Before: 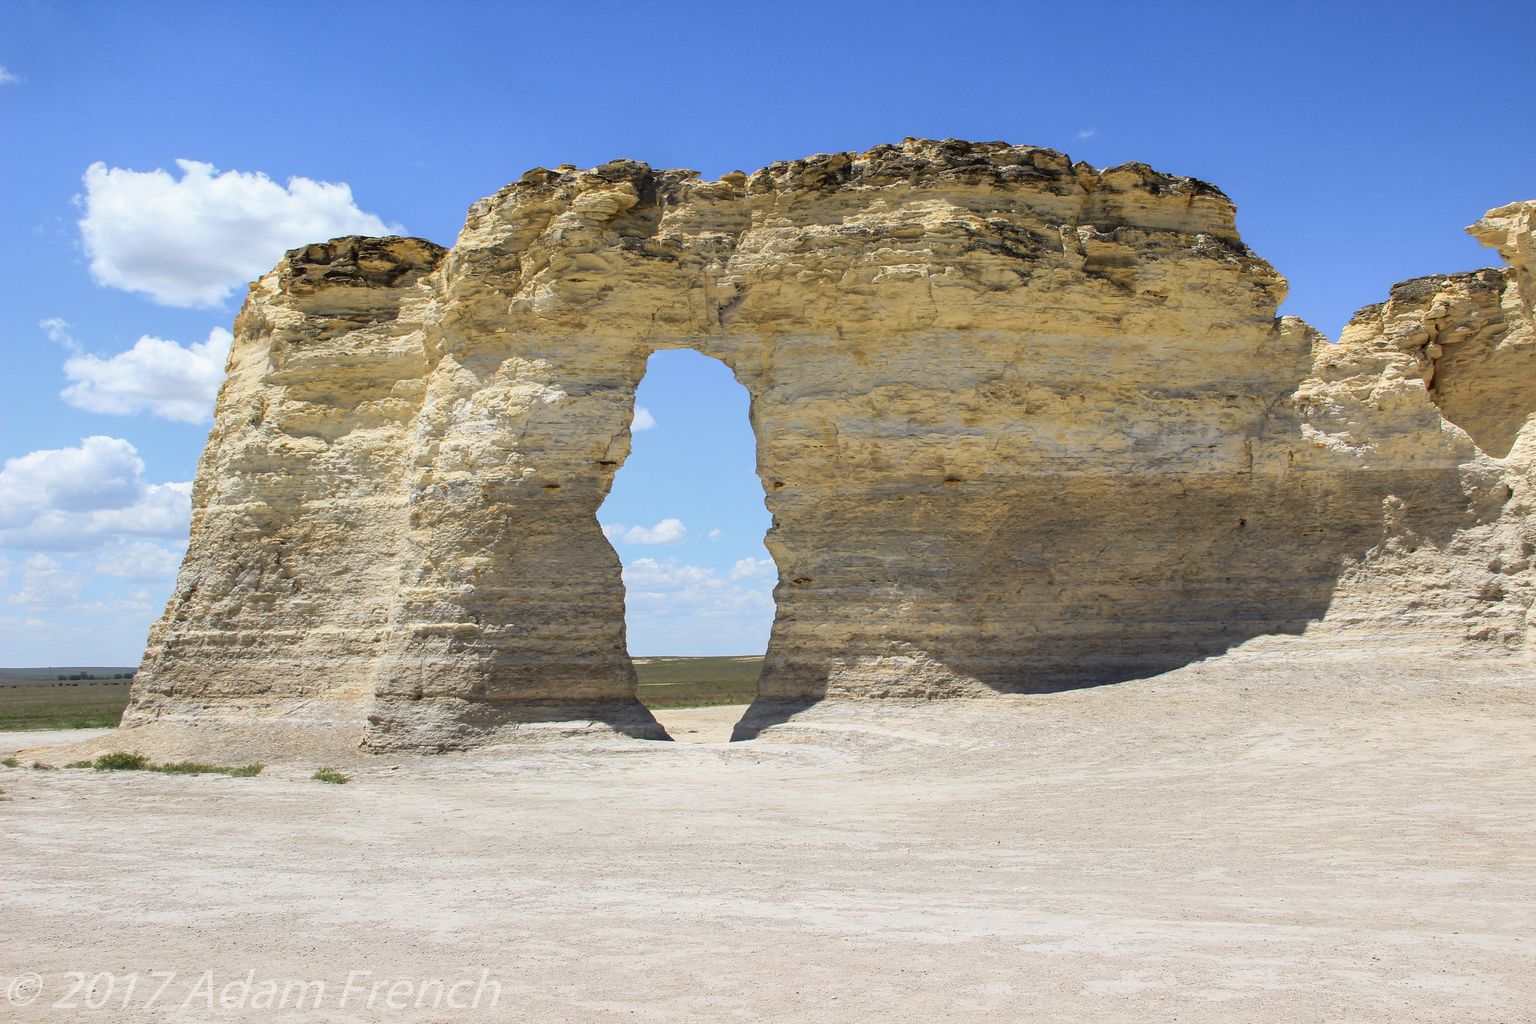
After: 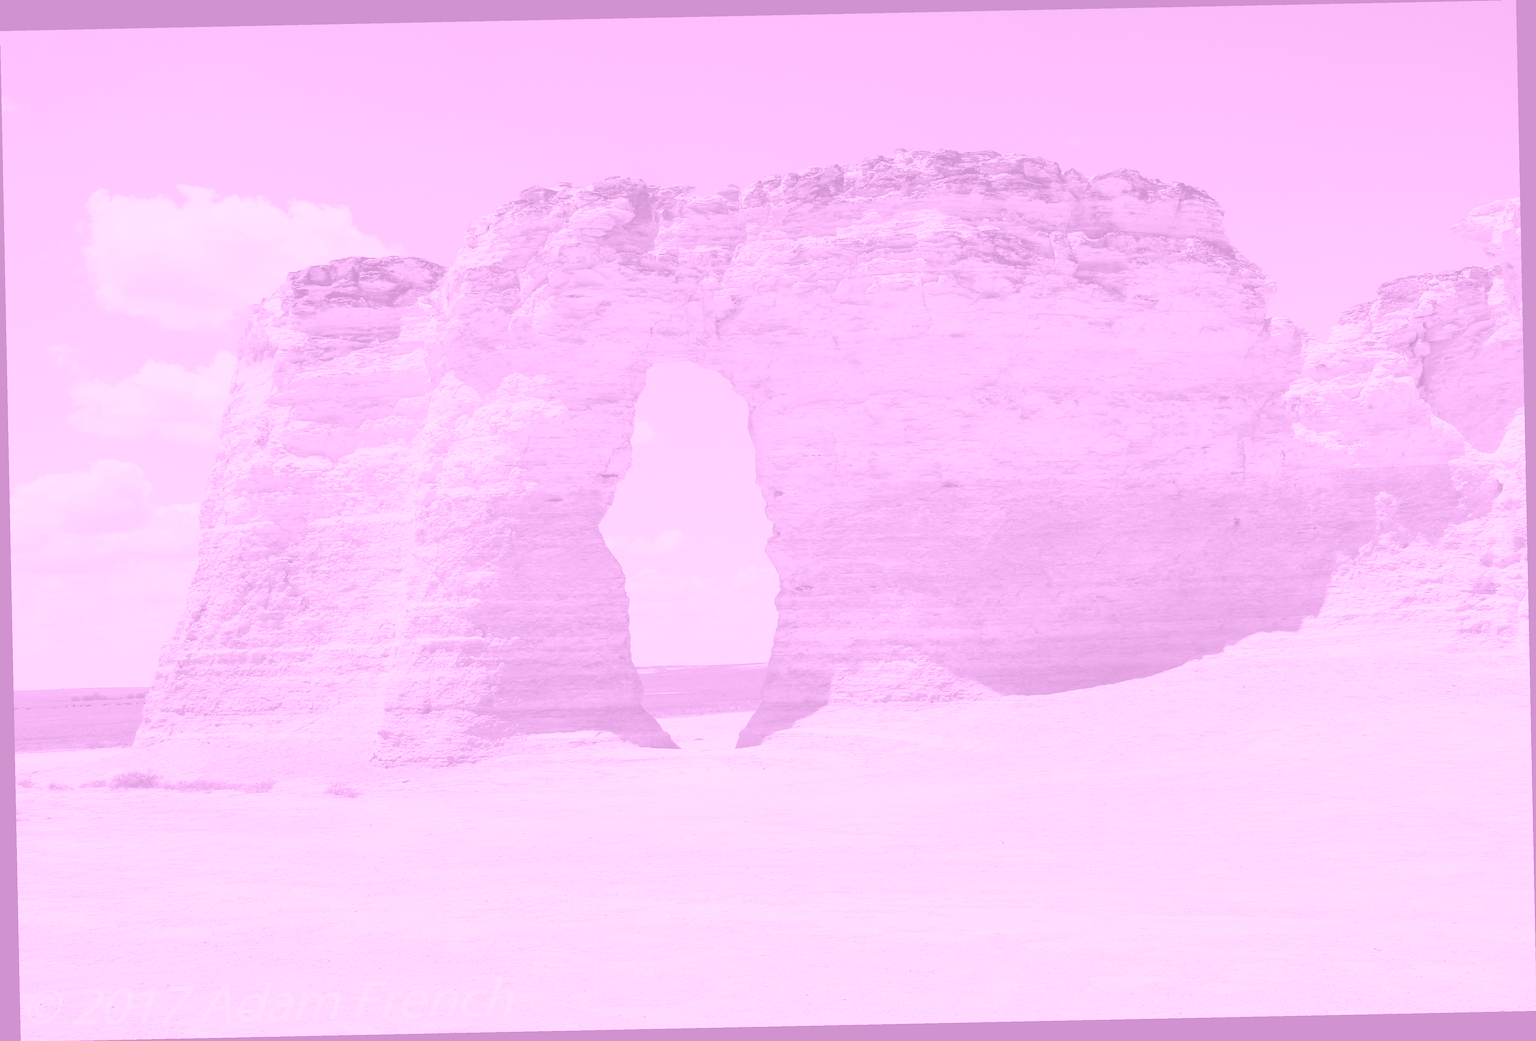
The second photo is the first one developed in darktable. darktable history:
rotate and perspective: rotation -1.17°, automatic cropping off
colorize: hue 331.2°, saturation 75%, source mix 30.28%, lightness 70.52%, version 1
